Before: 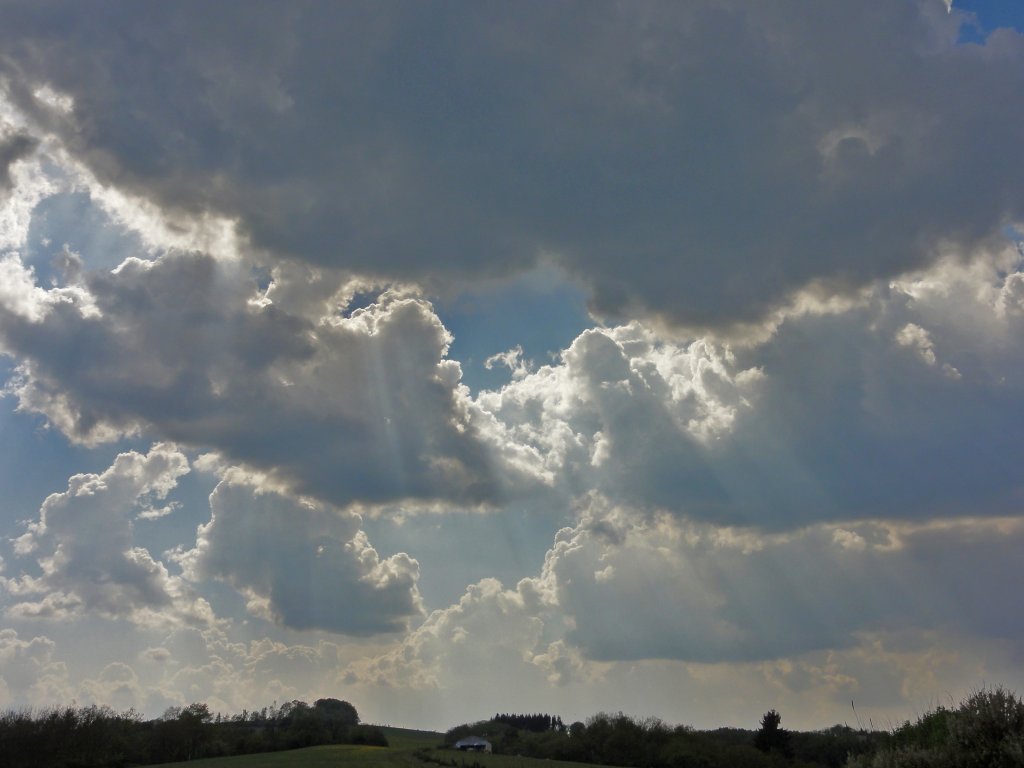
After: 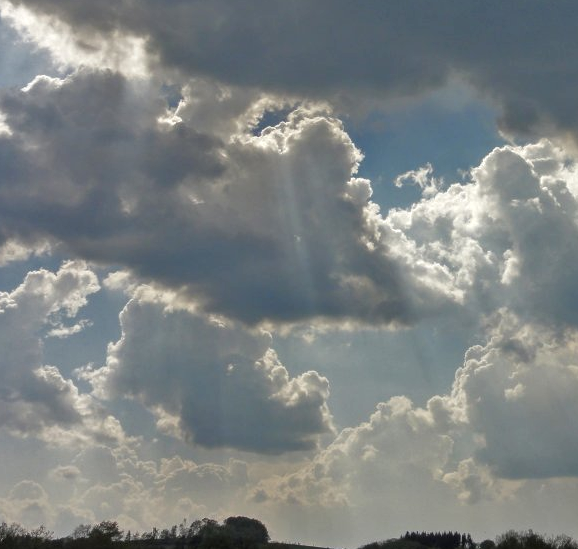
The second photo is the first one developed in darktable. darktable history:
local contrast: on, module defaults
crop: left 8.807%, top 23.823%, right 34.735%, bottom 4.593%
